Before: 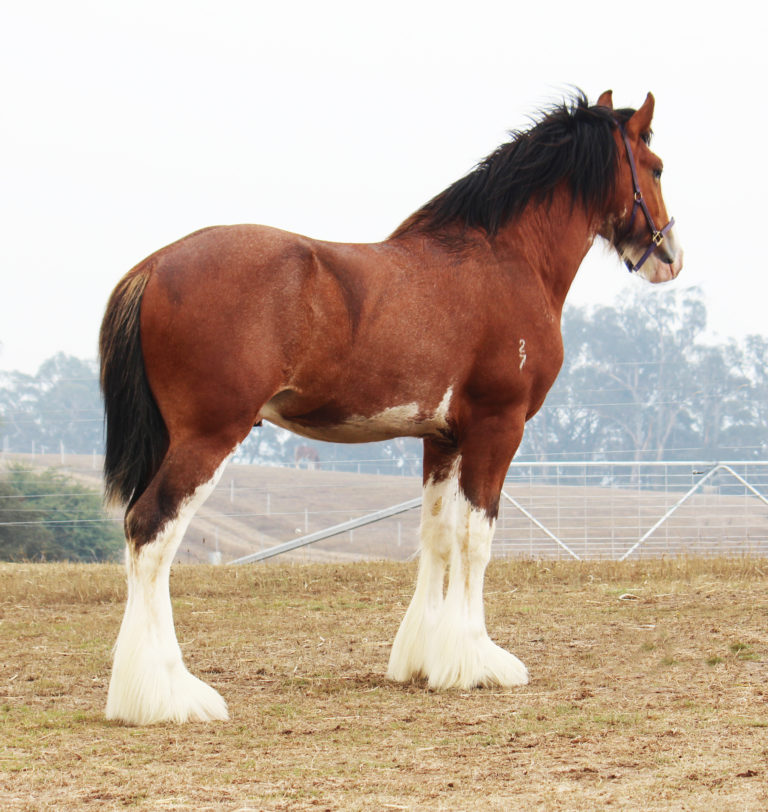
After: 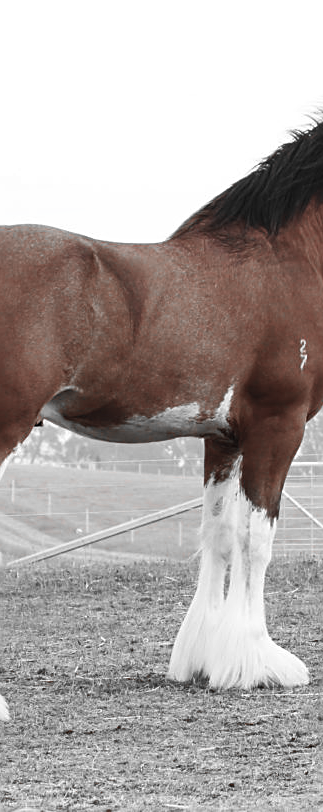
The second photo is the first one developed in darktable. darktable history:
crop: left 28.583%, right 29.231%
shadows and highlights: white point adjustment 1, soften with gaussian
color zones: curves: ch1 [(0, 0.006) (0.094, 0.285) (0.171, 0.001) (0.429, 0.001) (0.571, 0.003) (0.714, 0.004) (0.857, 0.004) (1, 0.006)]
sharpen: on, module defaults
